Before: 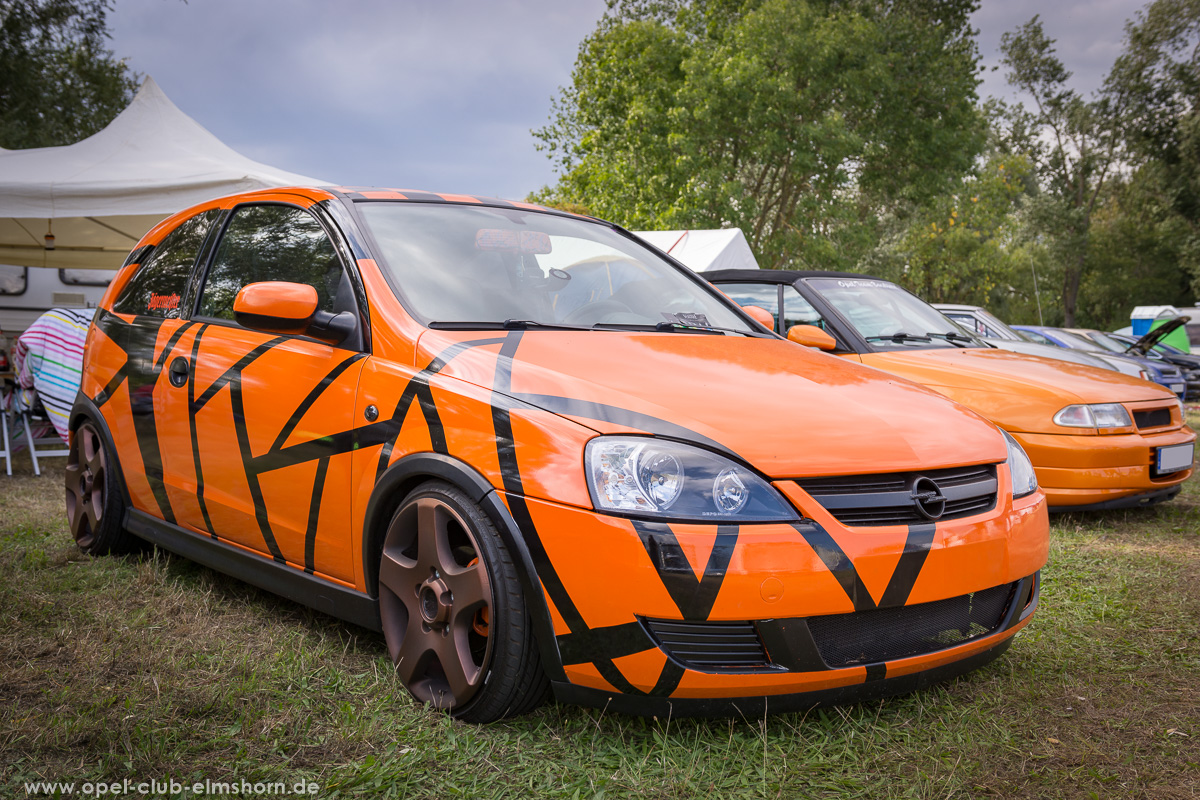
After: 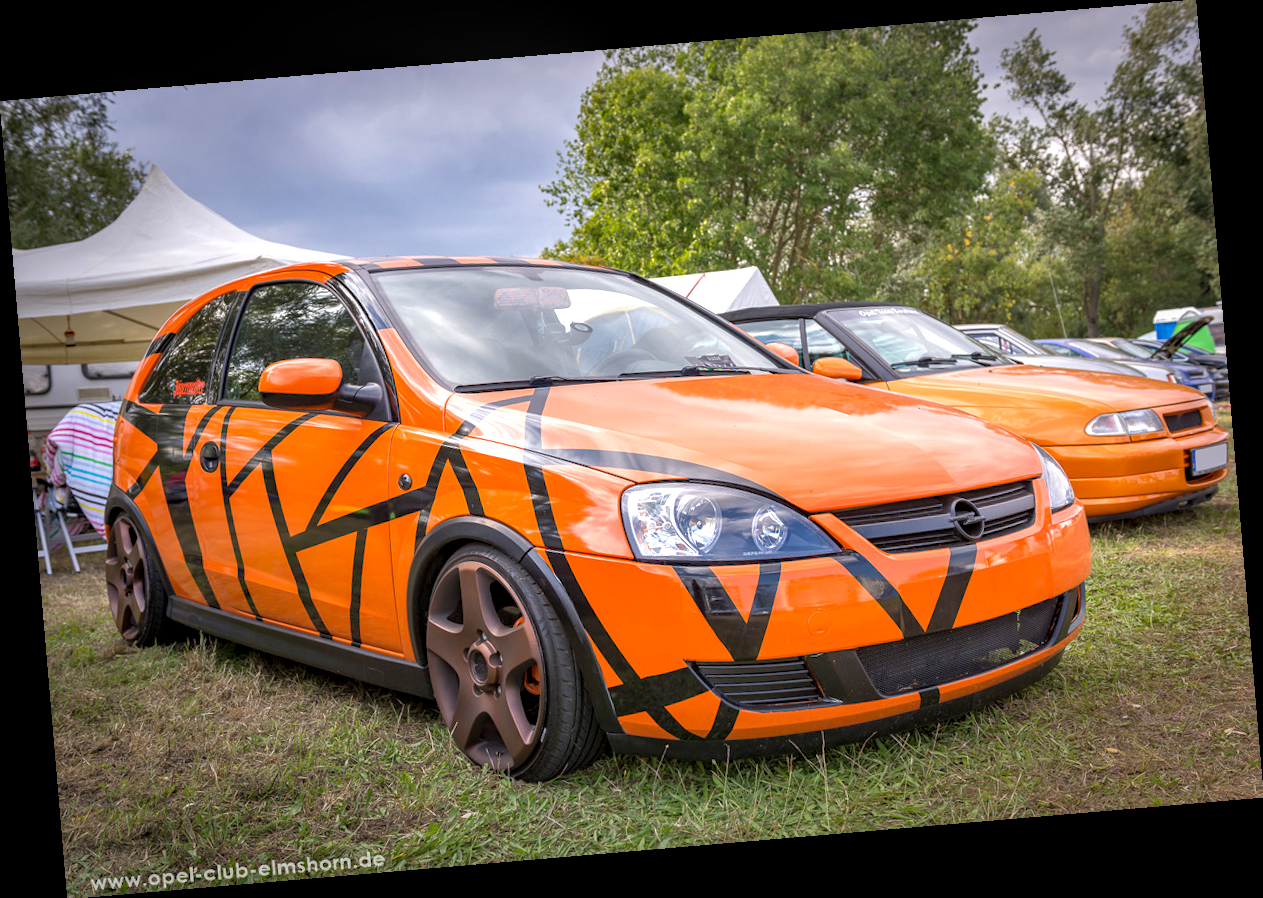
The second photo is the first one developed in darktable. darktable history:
shadows and highlights: on, module defaults
tone equalizer: on, module defaults
exposure: black level correction 0.001, exposure 0.5 EV, compensate exposure bias true, compensate highlight preservation false
local contrast: on, module defaults
rotate and perspective: rotation -4.86°, automatic cropping off
